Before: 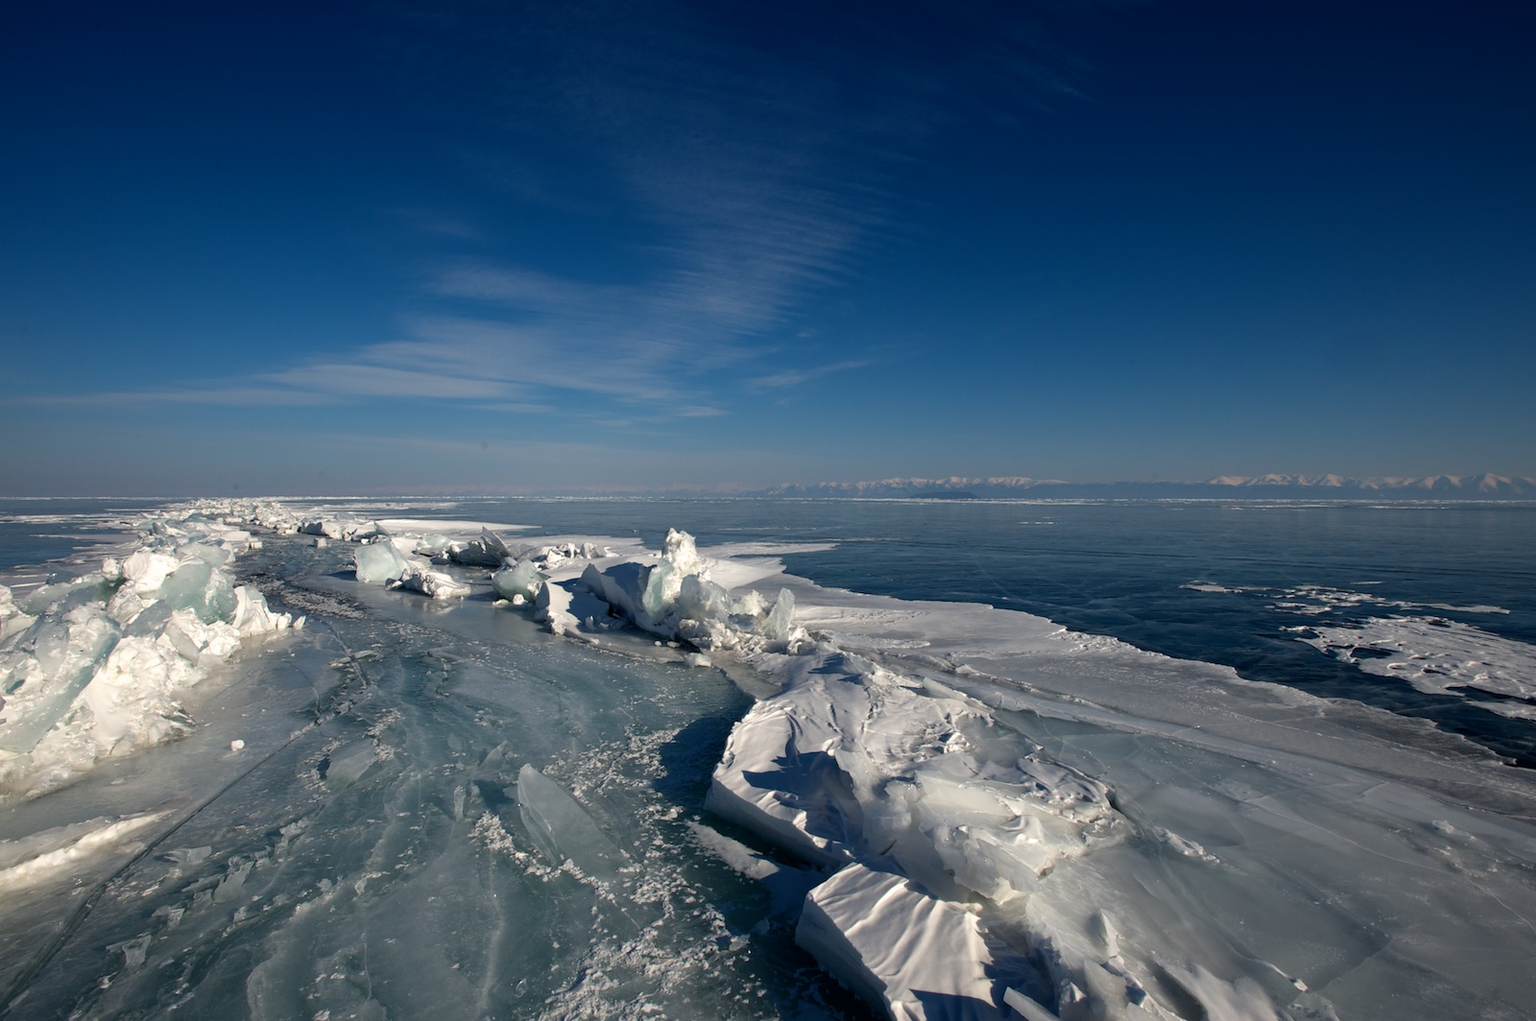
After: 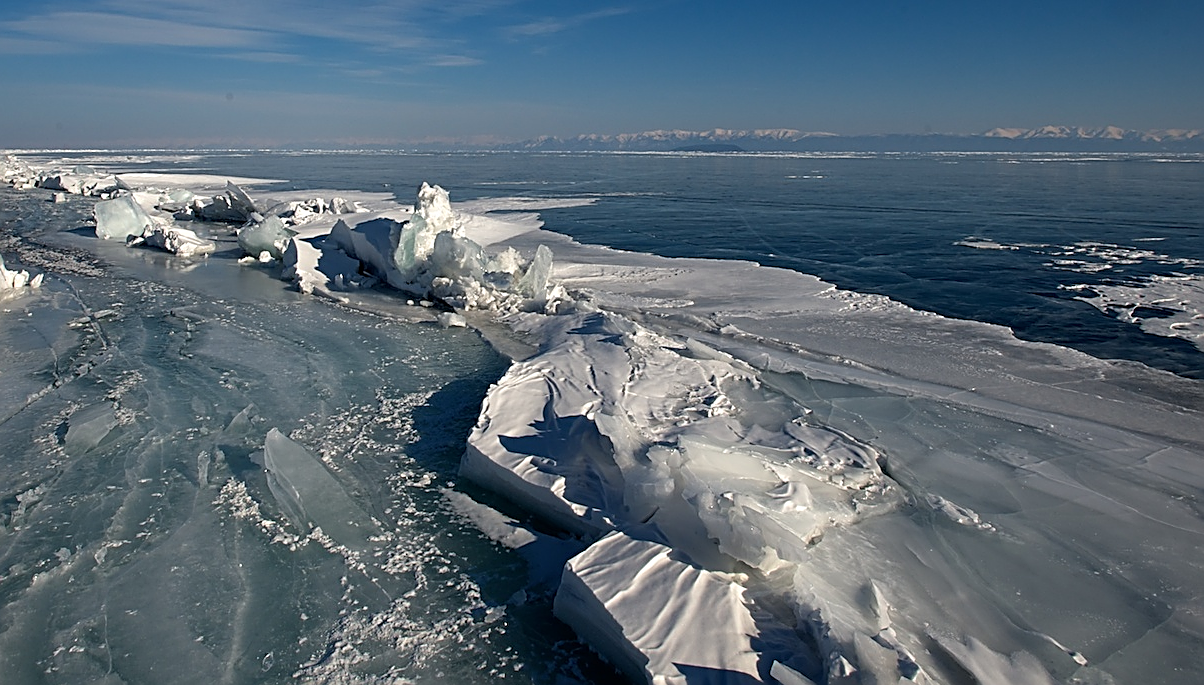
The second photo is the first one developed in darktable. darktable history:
crop and rotate: left 17.236%, top 34.674%, right 7.482%, bottom 0.92%
sharpen: amount 1.002
